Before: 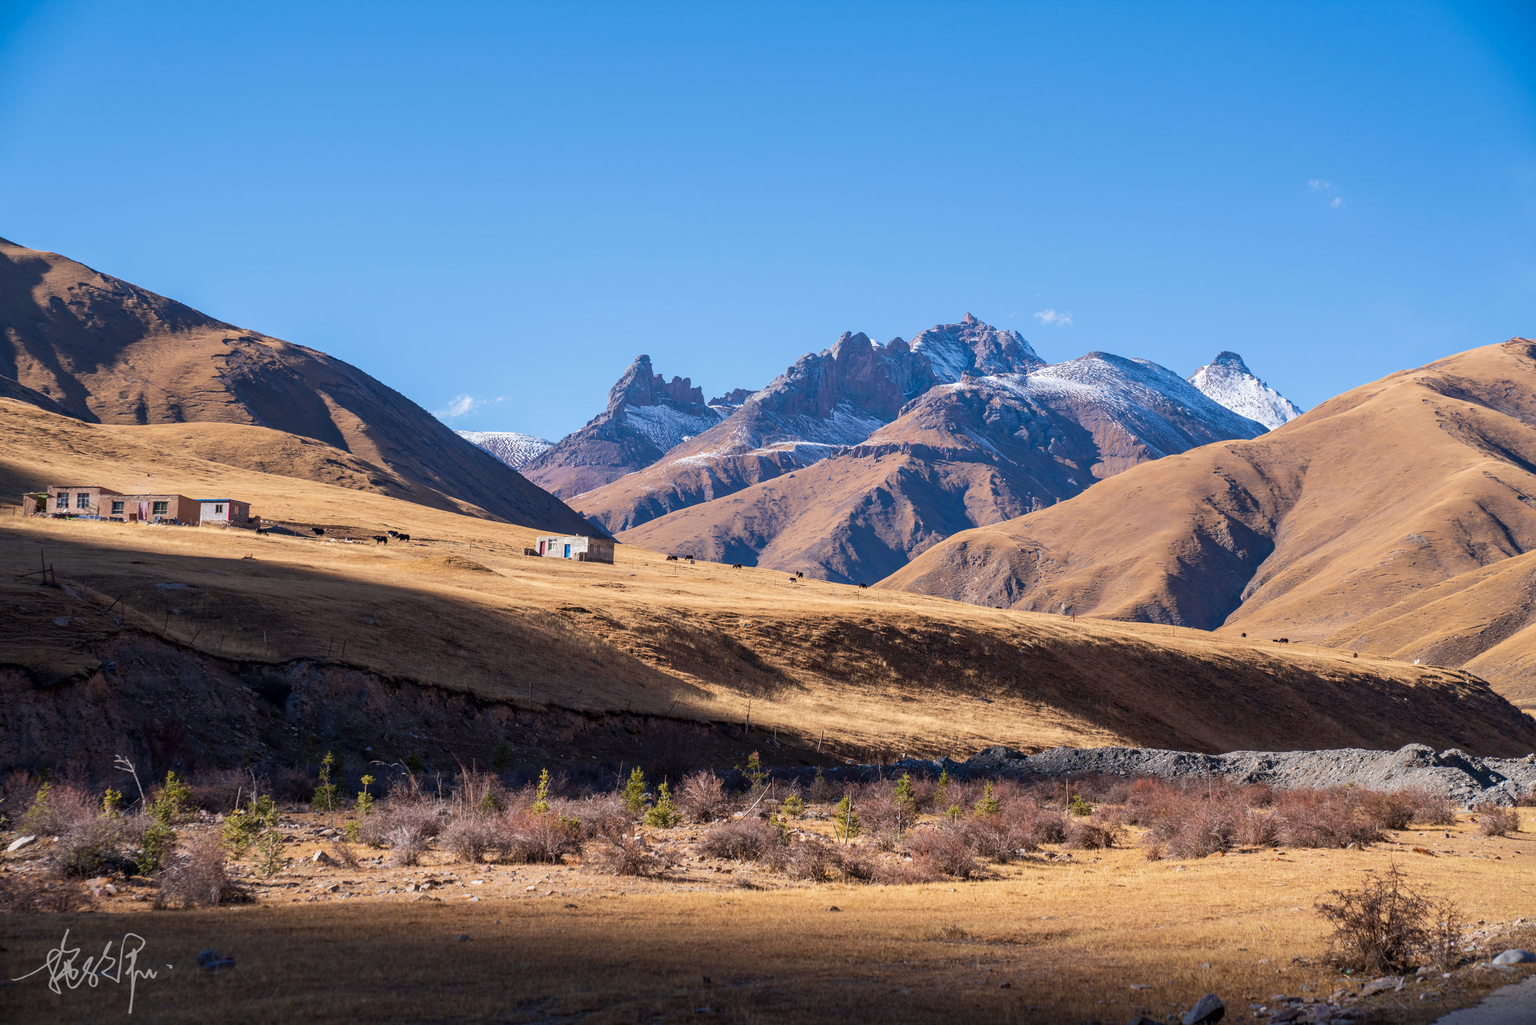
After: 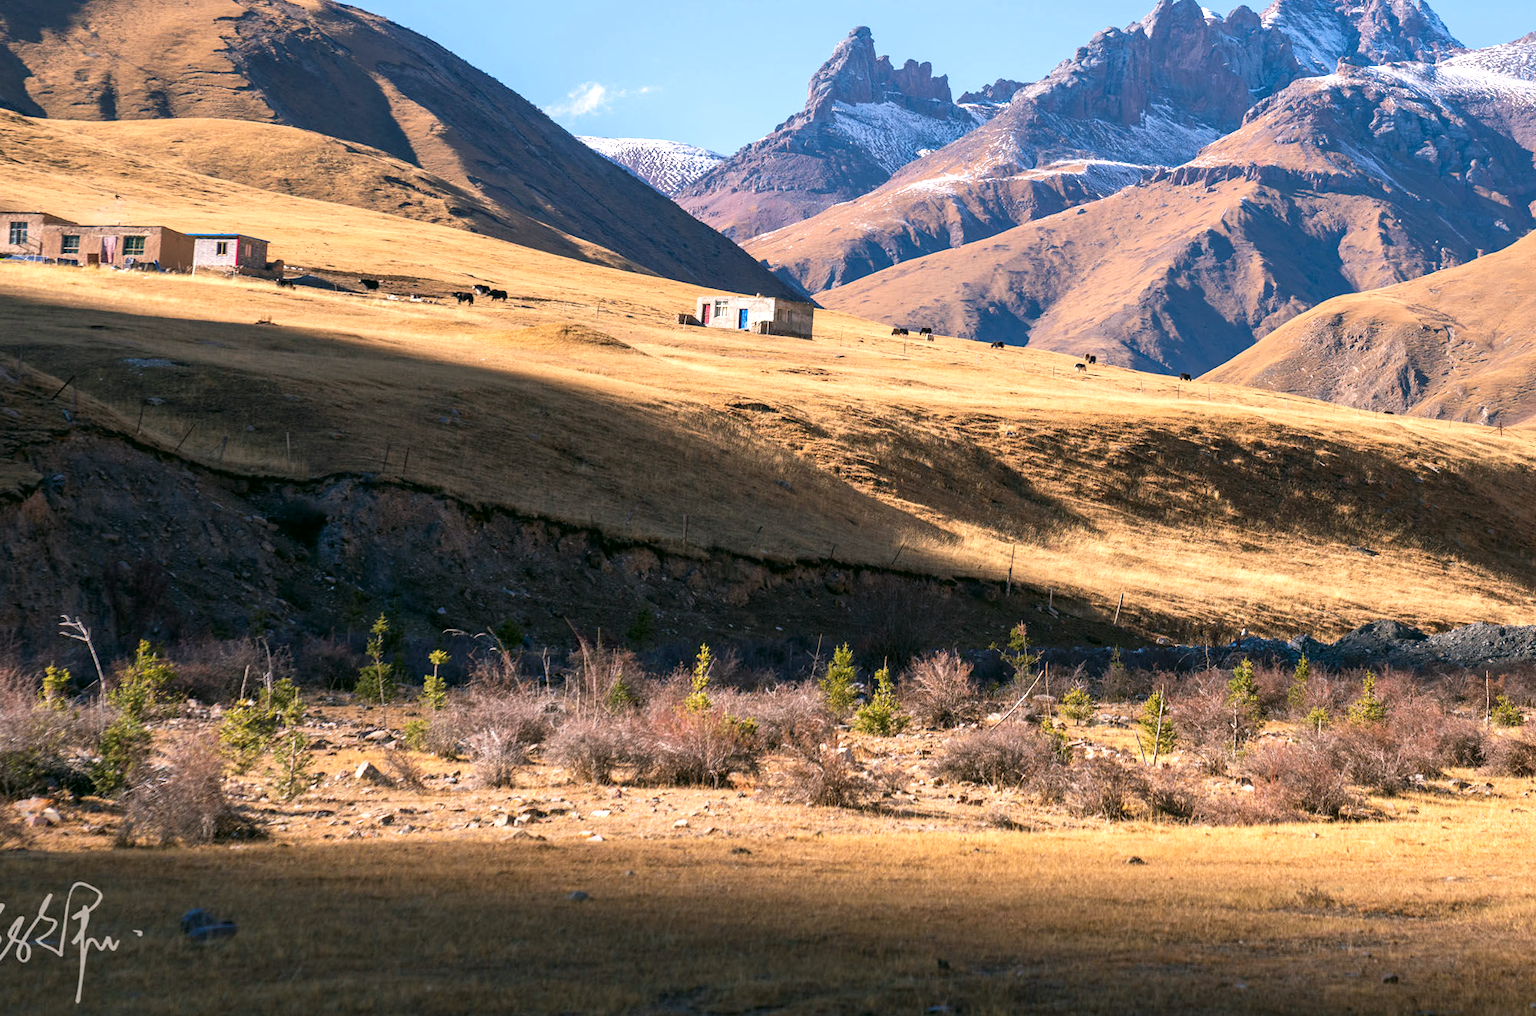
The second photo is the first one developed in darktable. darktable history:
crop and rotate: angle -0.806°, left 3.702%, top 32.41%, right 28.178%
exposure: exposure 0.574 EV, compensate highlight preservation false
color correction: highlights a* 4.22, highlights b* 4.96, shadows a* -7.33, shadows b* 4.74
